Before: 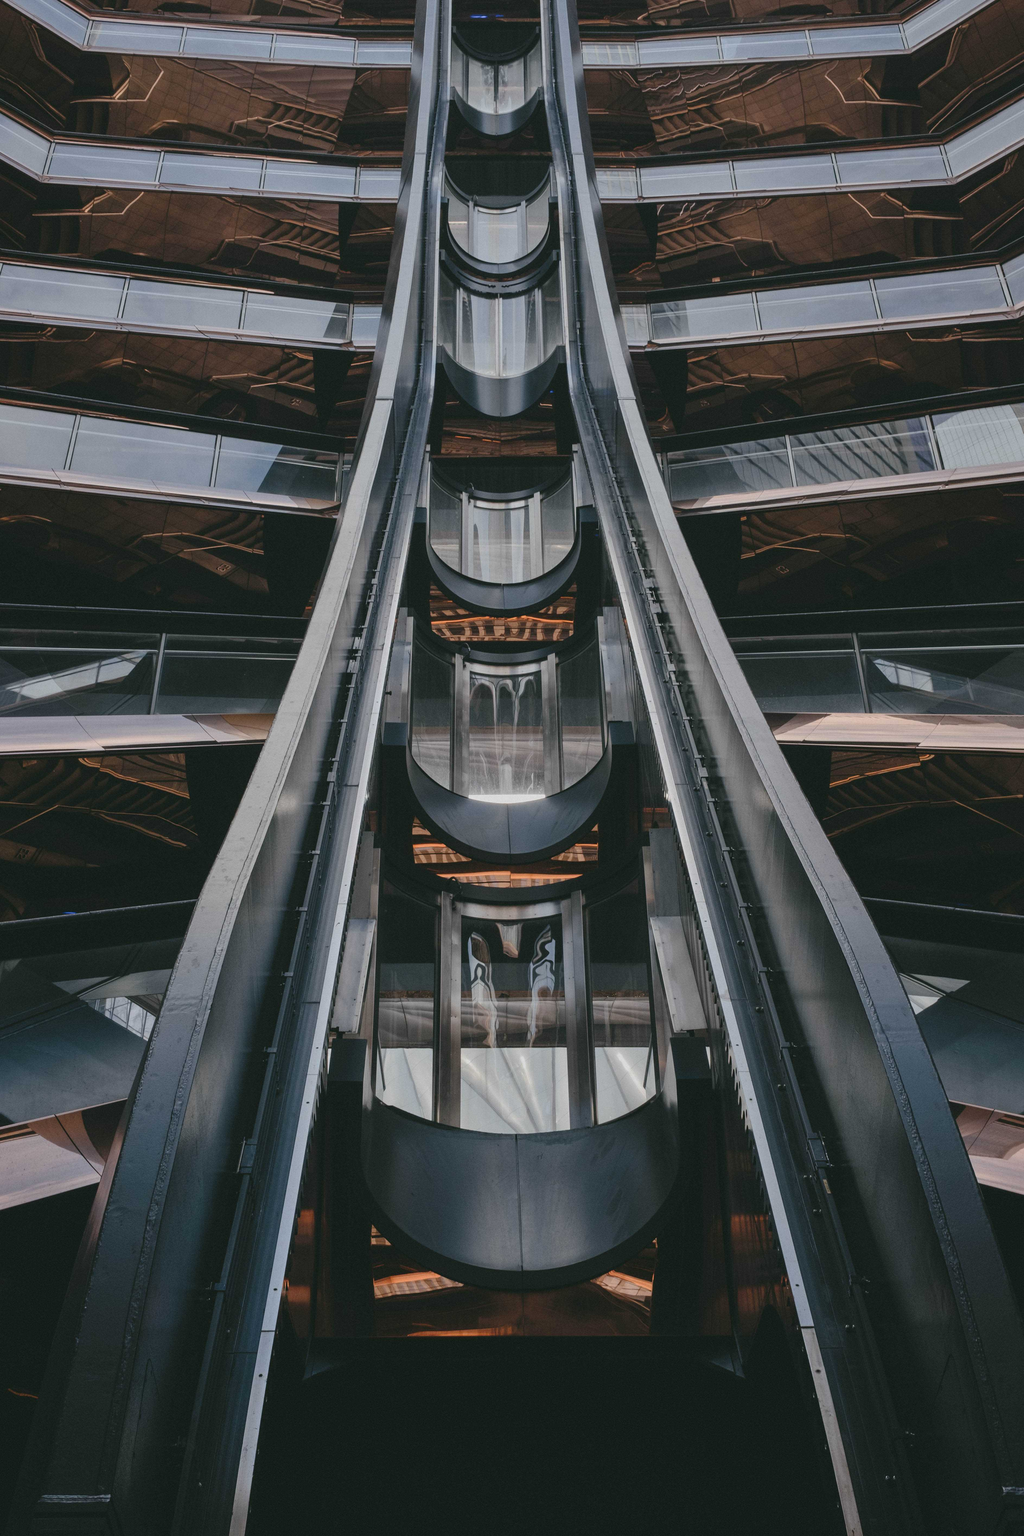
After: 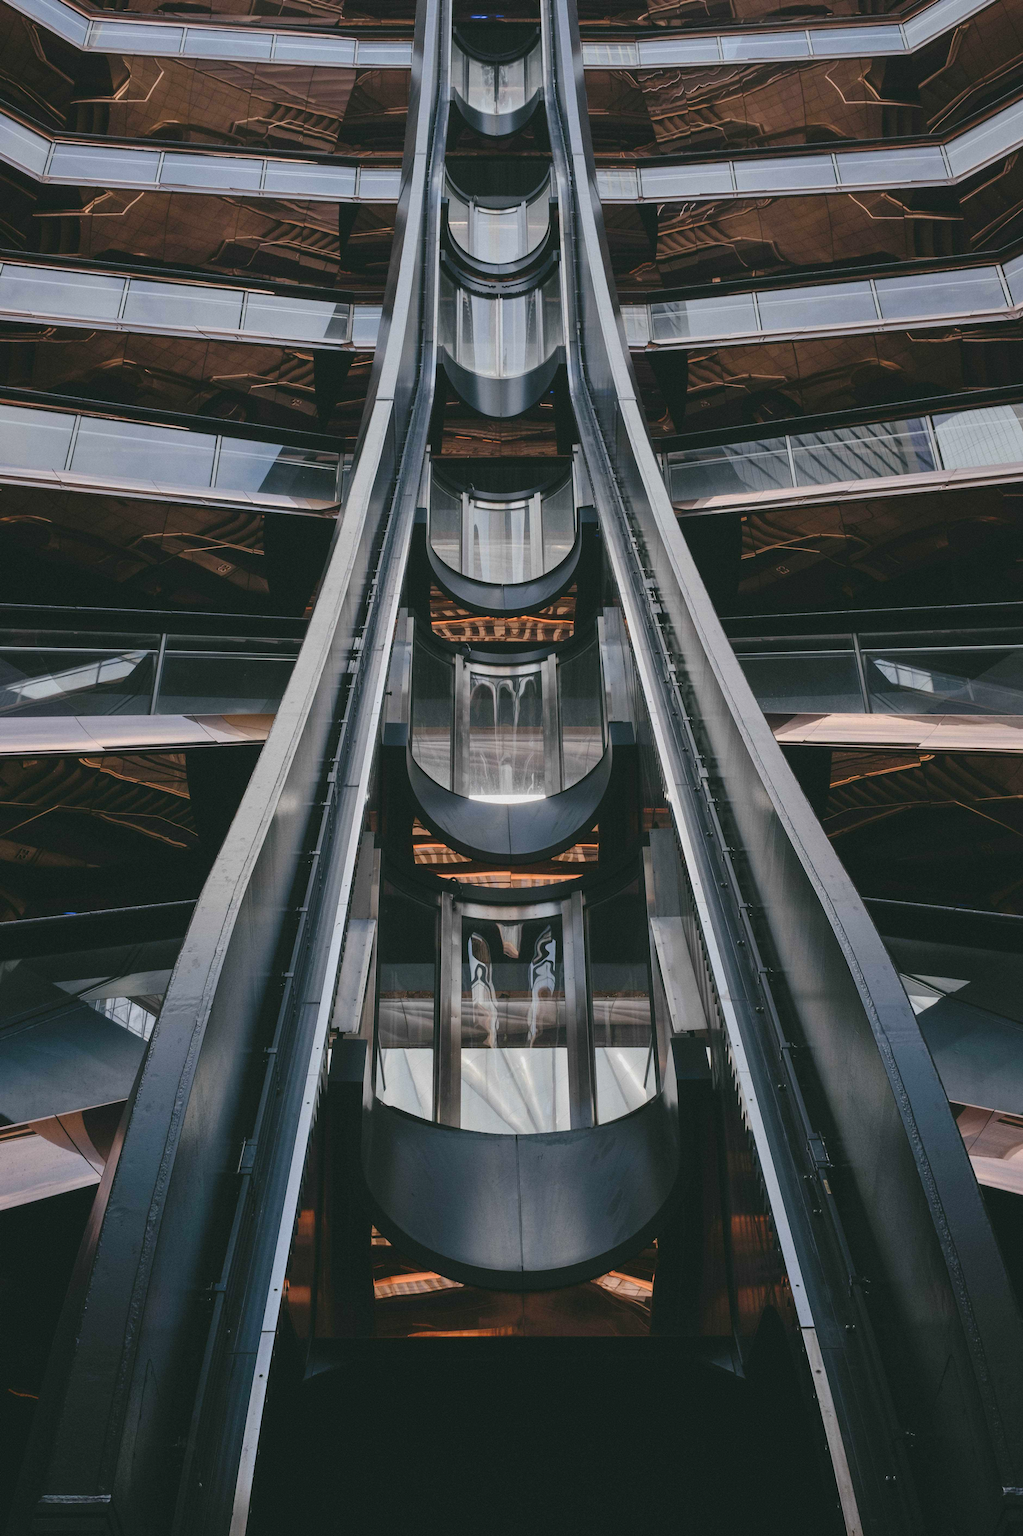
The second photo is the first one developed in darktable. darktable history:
contrast brightness saturation: contrast 0.04, saturation 0.07
exposure: exposure 0.197 EV, compensate highlight preservation false
